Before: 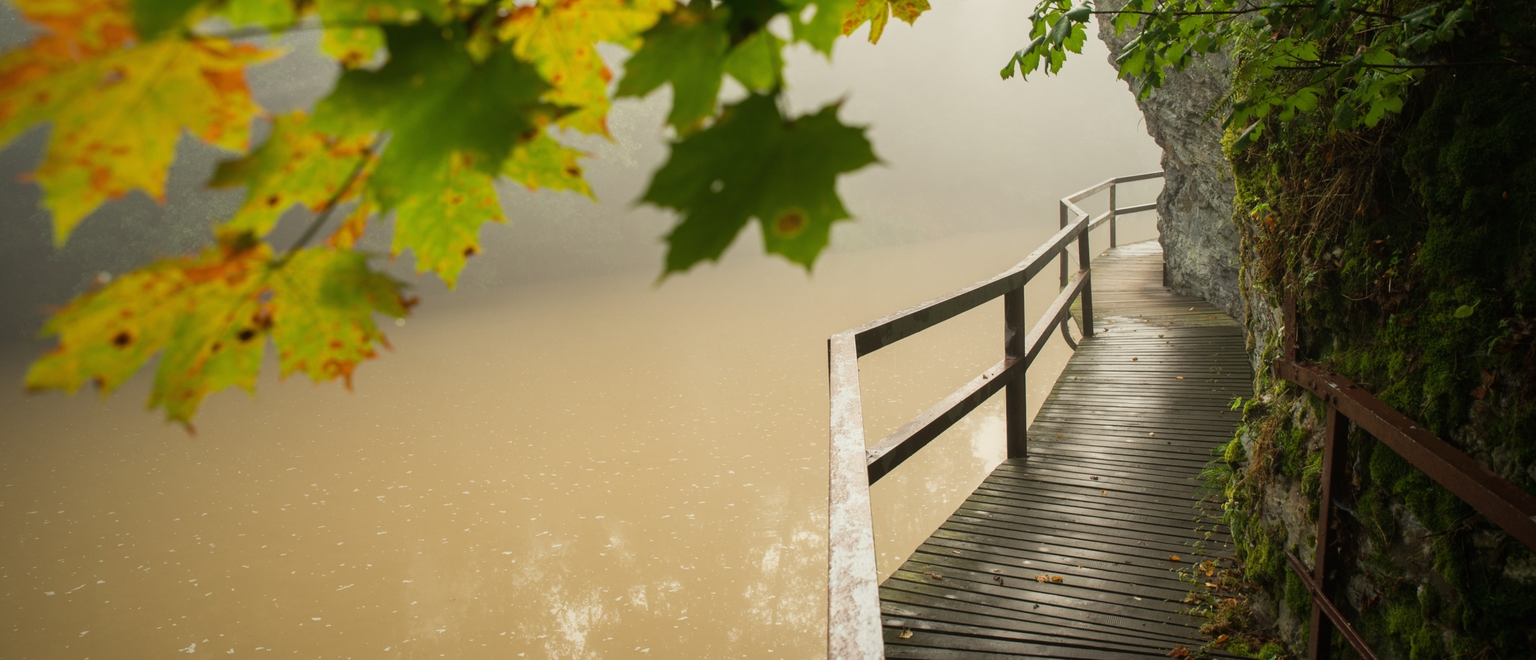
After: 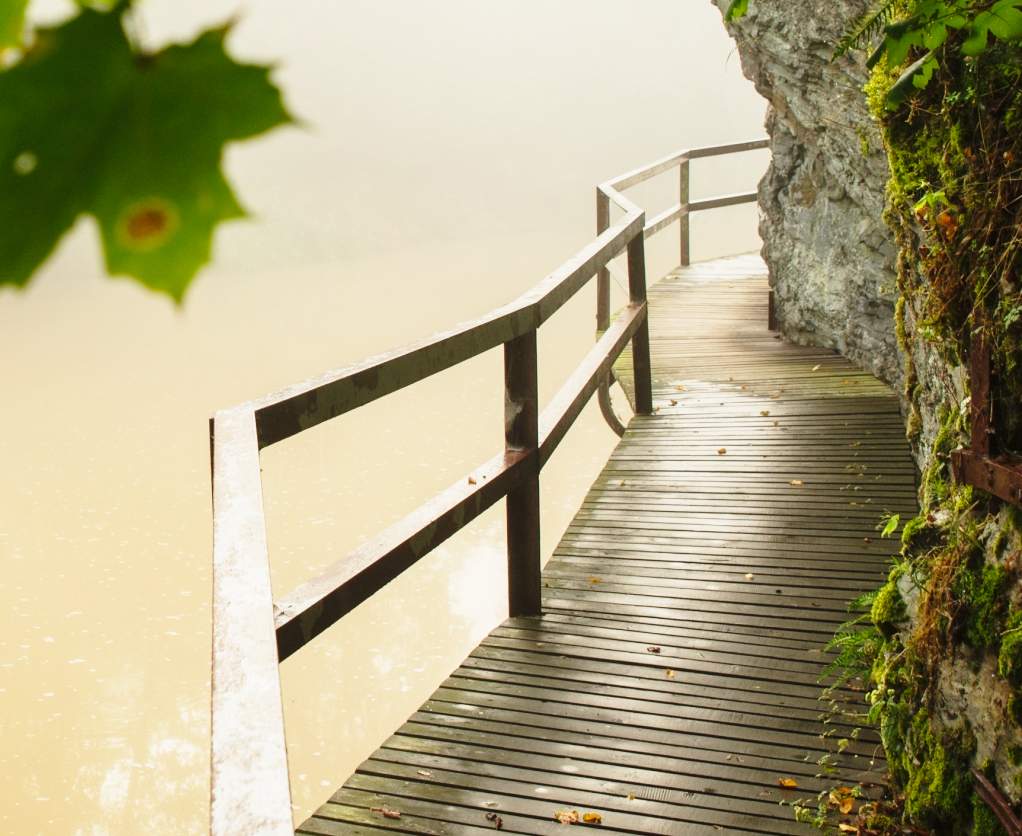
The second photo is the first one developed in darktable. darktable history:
crop: left 45.721%, top 13.393%, right 14.118%, bottom 10.01%
base curve: curves: ch0 [(0, 0) (0.028, 0.03) (0.121, 0.232) (0.46, 0.748) (0.859, 0.968) (1, 1)], preserve colors none
